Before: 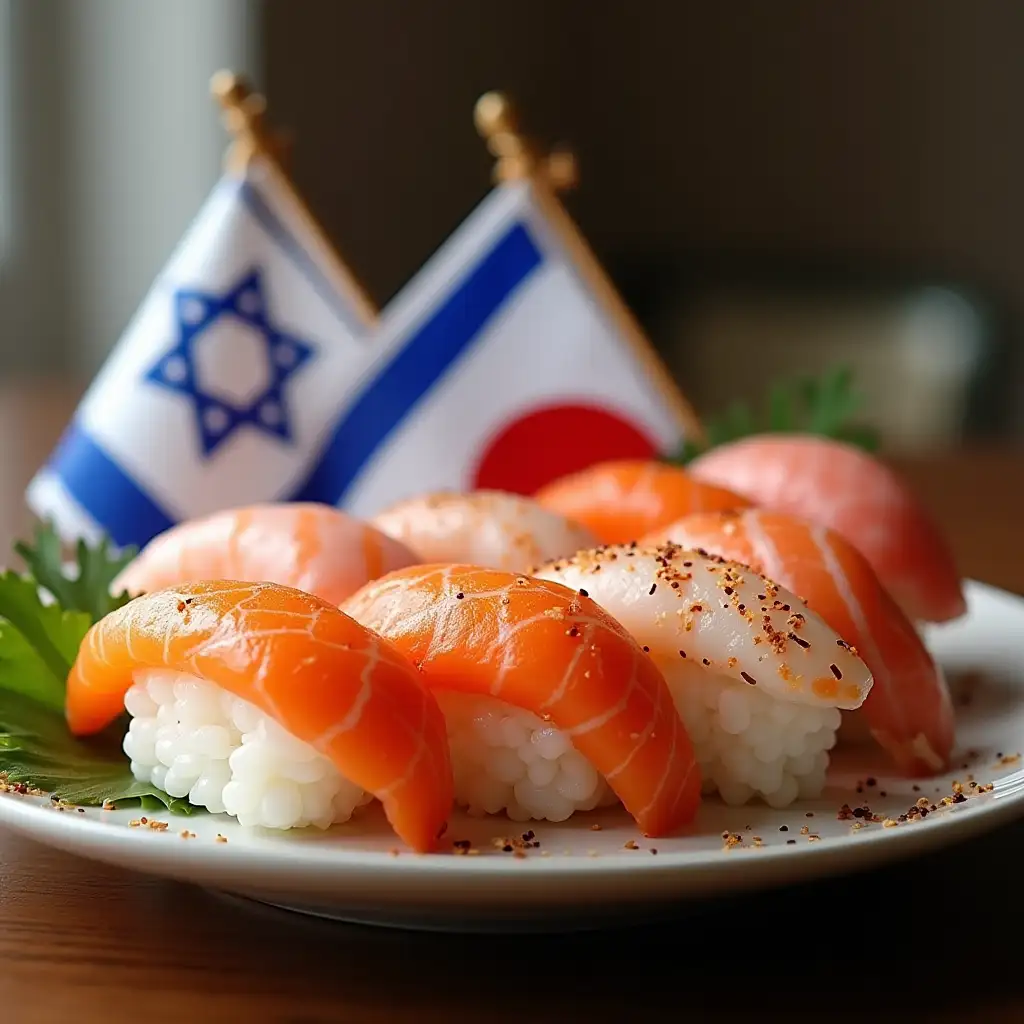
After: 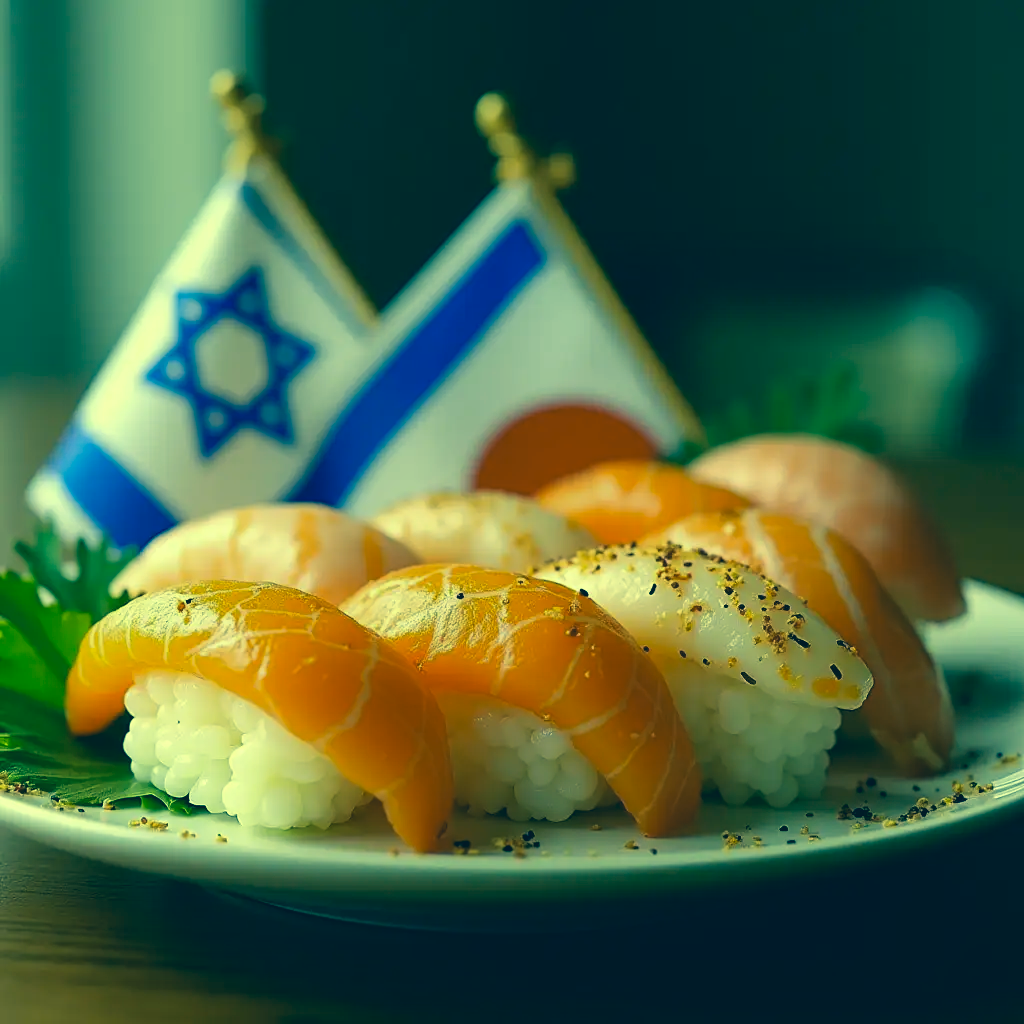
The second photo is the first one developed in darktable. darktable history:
tone equalizer: mask exposure compensation -0.508 EV
color correction: highlights a* -15.47, highlights b* 39.9, shadows a* -39.5, shadows b* -26.14
